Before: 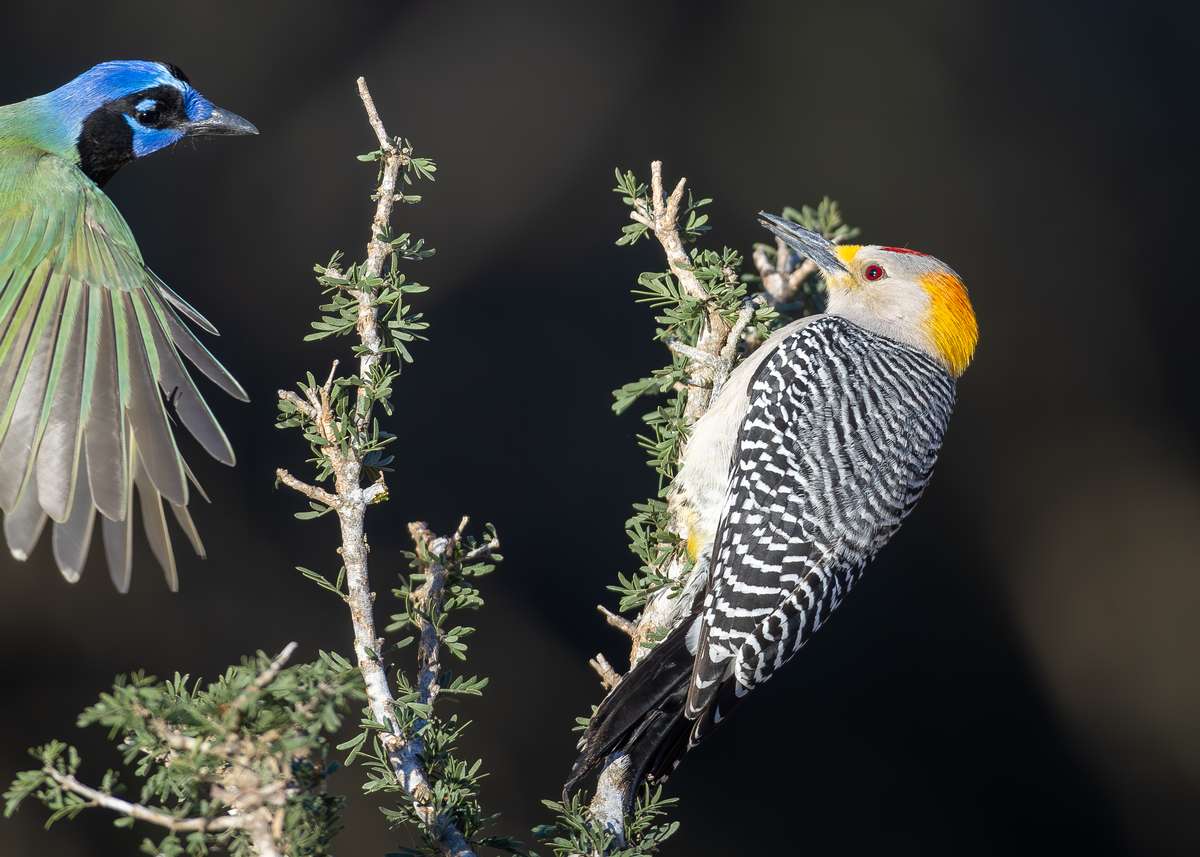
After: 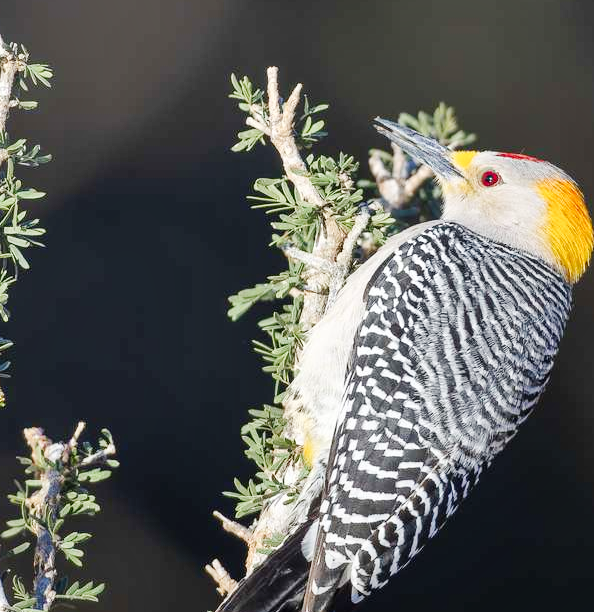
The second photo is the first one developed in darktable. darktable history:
tone curve: curves: ch0 [(0, 0) (0.003, 0.003) (0.011, 0.014) (0.025, 0.031) (0.044, 0.055) (0.069, 0.086) (0.1, 0.124) (0.136, 0.168) (0.177, 0.22) (0.224, 0.278) (0.277, 0.344) (0.335, 0.426) (0.399, 0.515) (0.468, 0.597) (0.543, 0.672) (0.623, 0.746) (0.709, 0.815) (0.801, 0.881) (0.898, 0.939) (1, 1)], preserve colors none
crop: left 32.075%, top 10.976%, right 18.355%, bottom 17.596%
rgb levels: preserve colors max RGB
shadows and highlights: shadows 52.42, soften with gaussian
